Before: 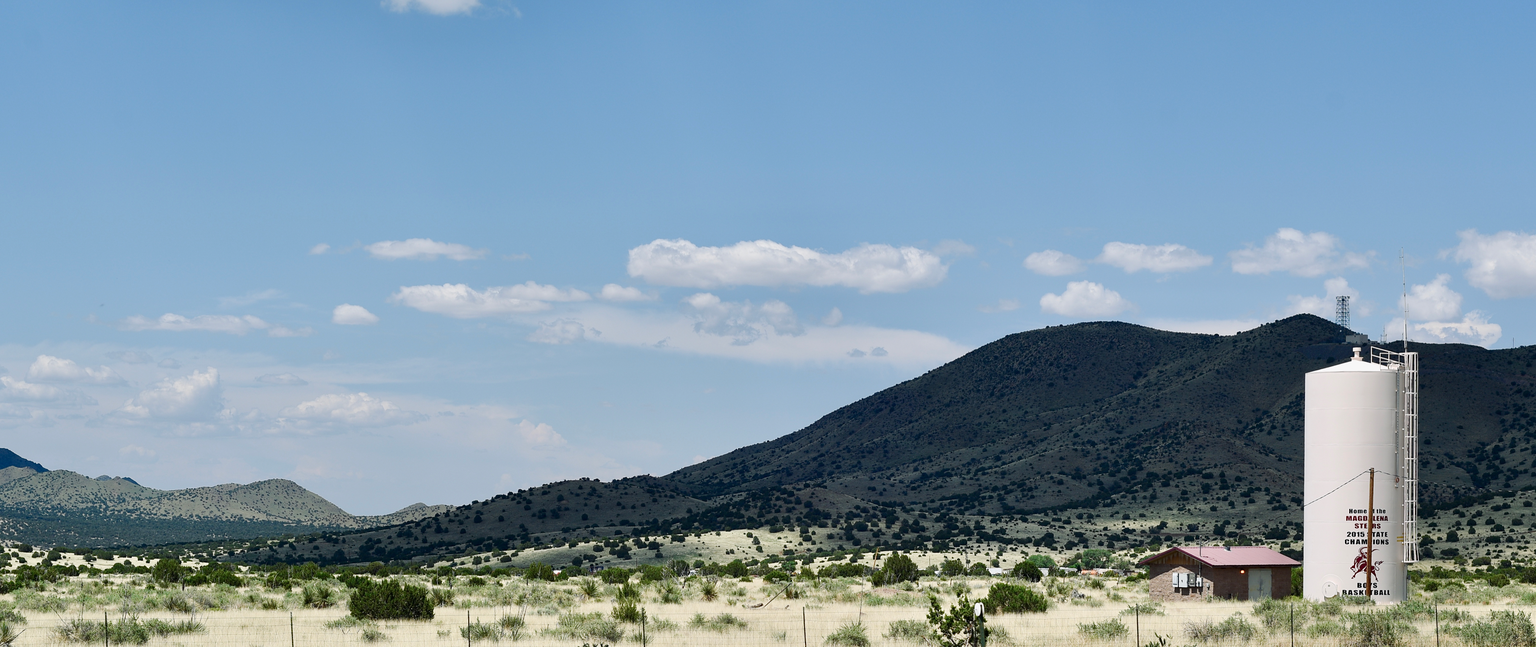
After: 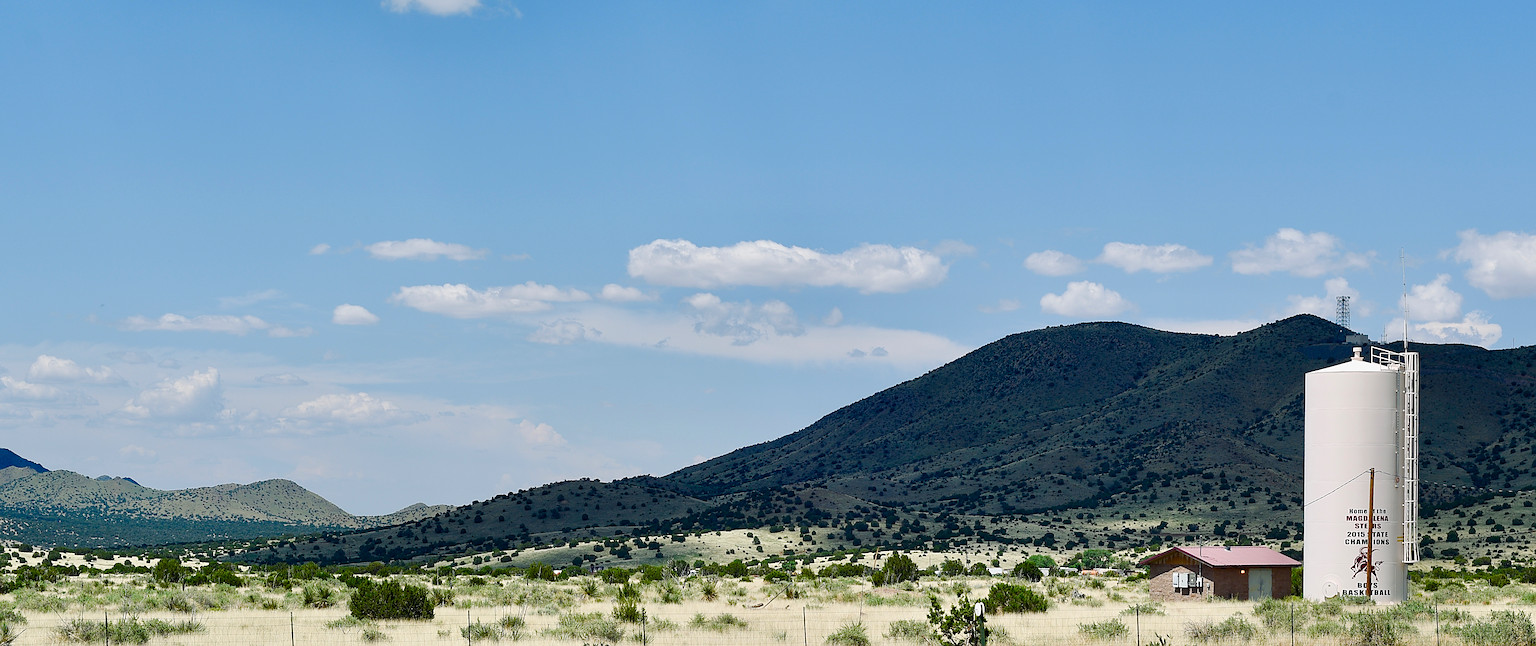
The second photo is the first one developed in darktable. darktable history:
color balance rgb: perceptual saturation grading › global saturation 35%, perceptual saturation grading › highlights -30%, perceptual saturation grading › shadows 35%, perceptual brilliance grading › global brilliance 3%, perceptual brilliance grading › highlights -3%, perceptual brilliance grading › shadows 3%
sharpen: on, module defaults
white balance: emerald 1
